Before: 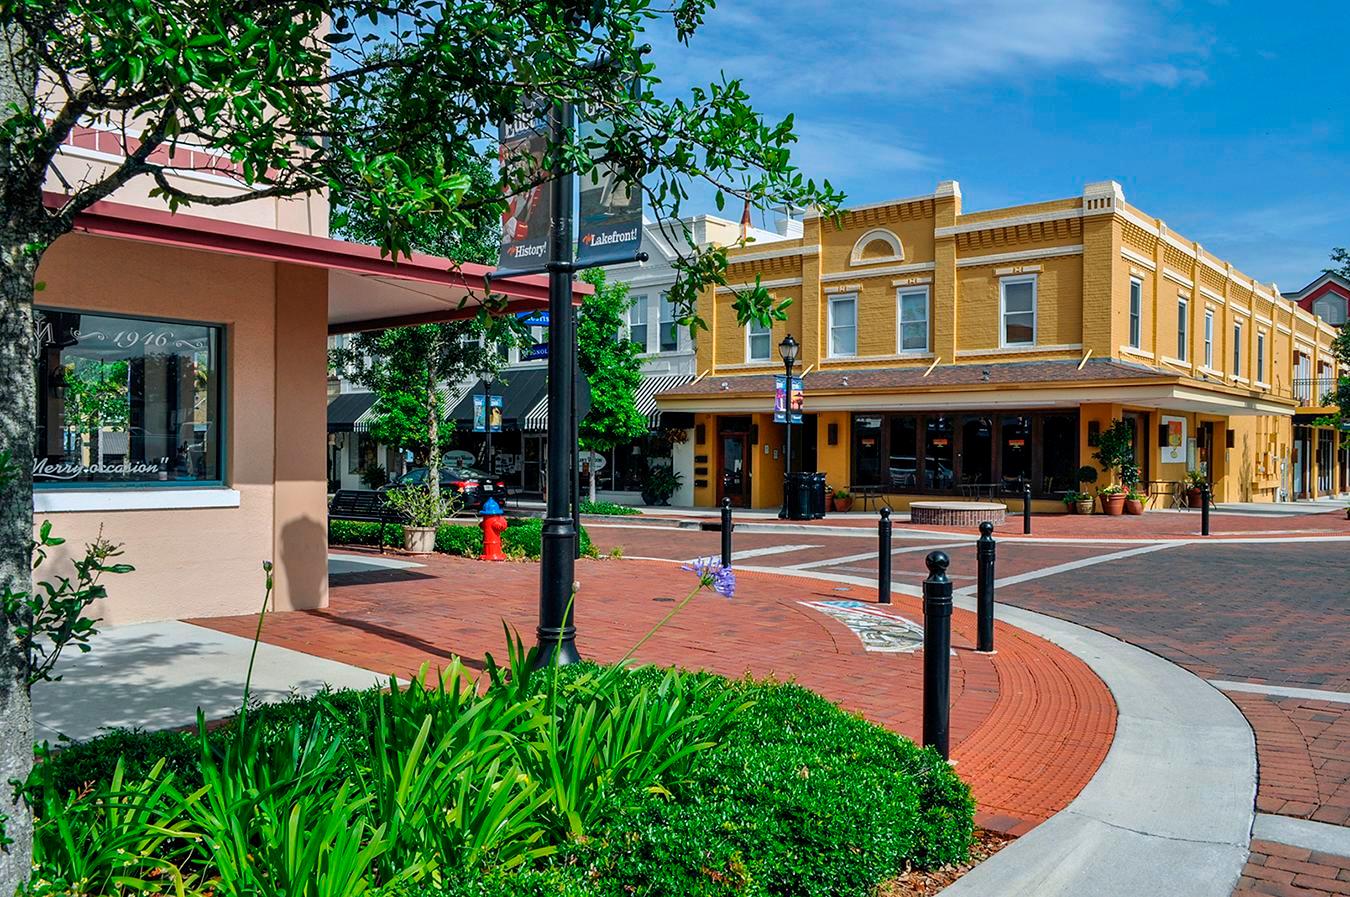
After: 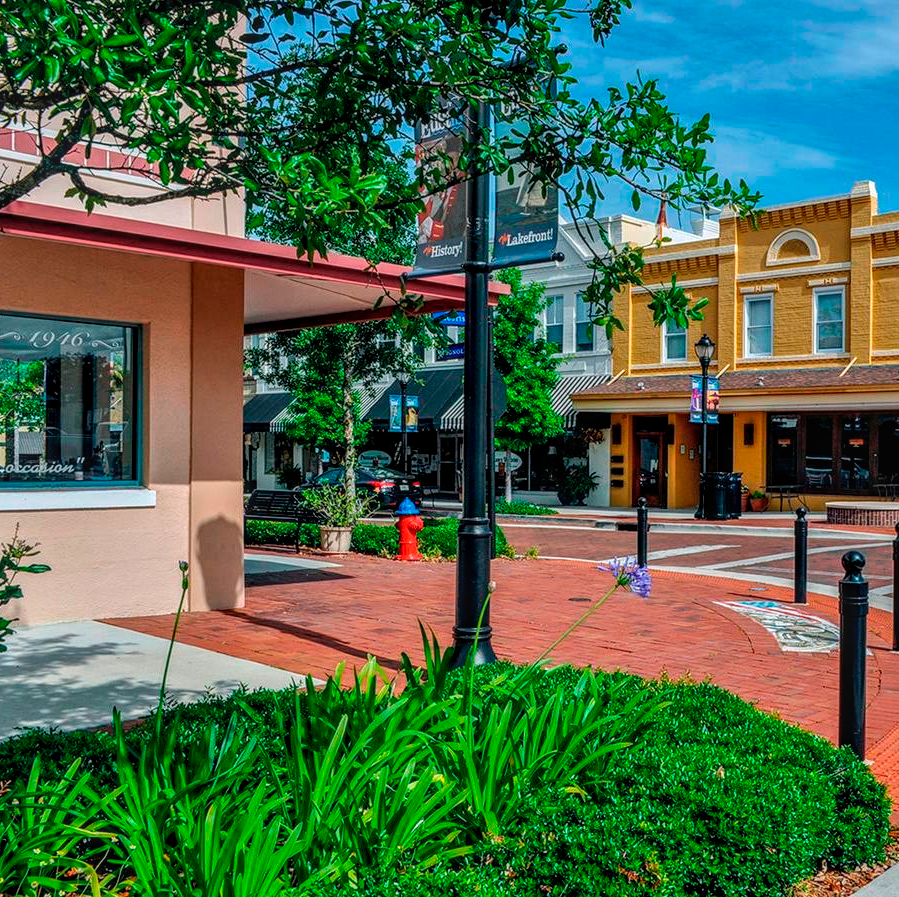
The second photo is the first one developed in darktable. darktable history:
tone equalizer: smoothing diameter 2.05%, edges refinement/feathering 18.07, mask exposure compensation -1.57 EV, filter diffusion 5
local contrast: highlights 3%, shadows 1%, detail 134%
crop and rotate: left 6.257%, right 27.092%
